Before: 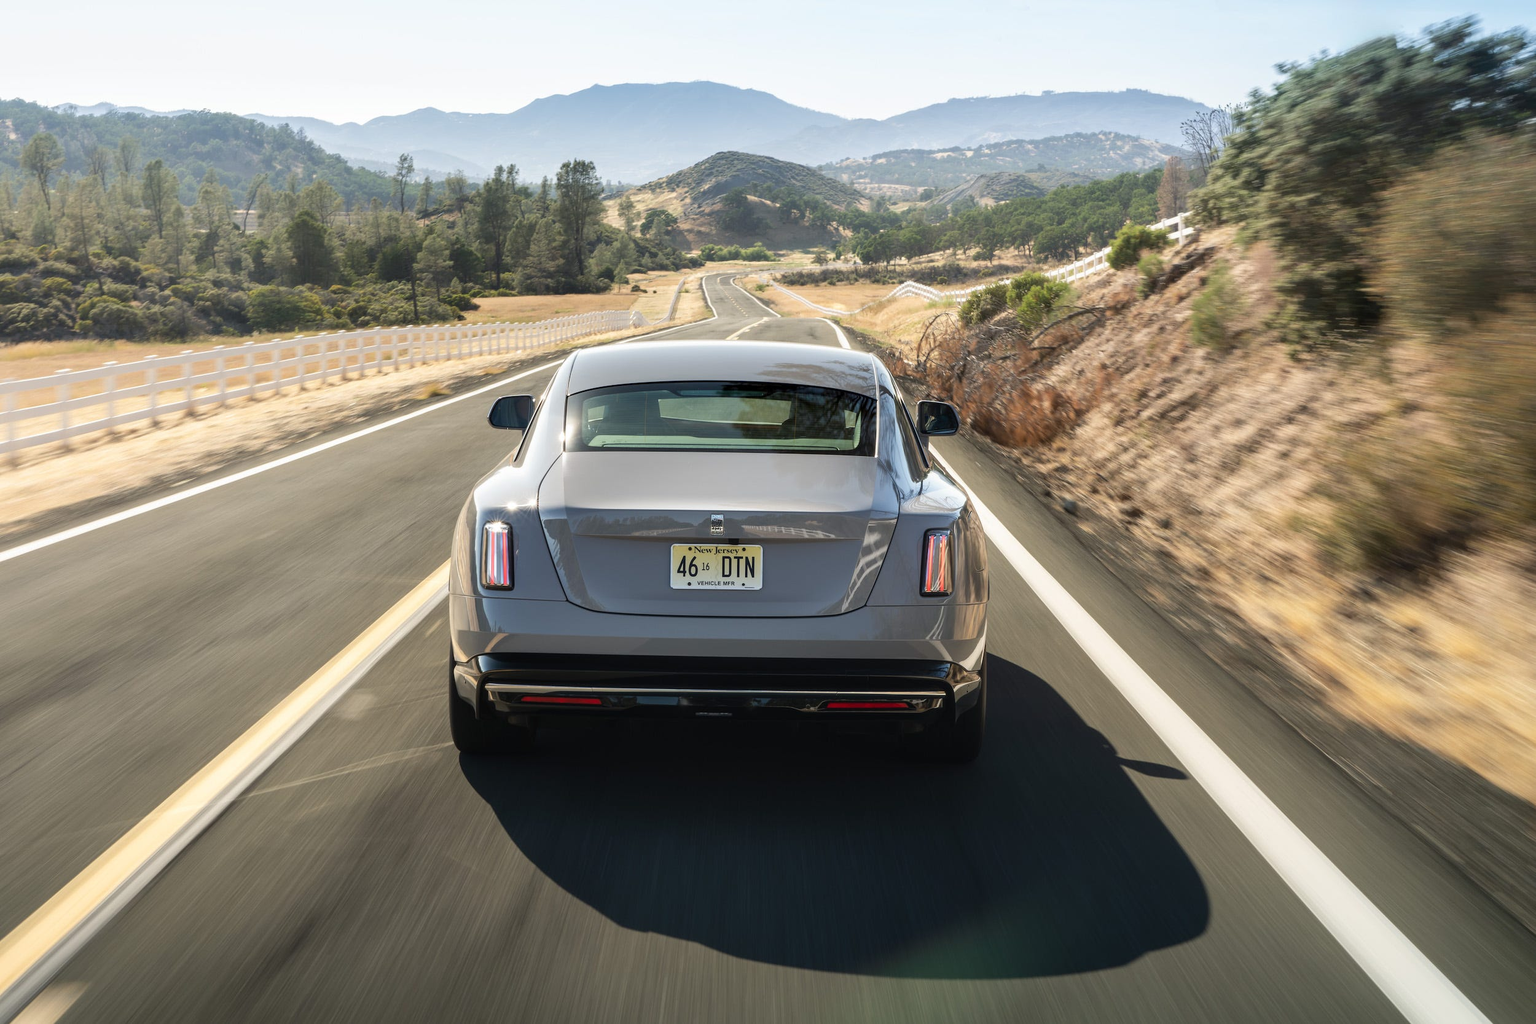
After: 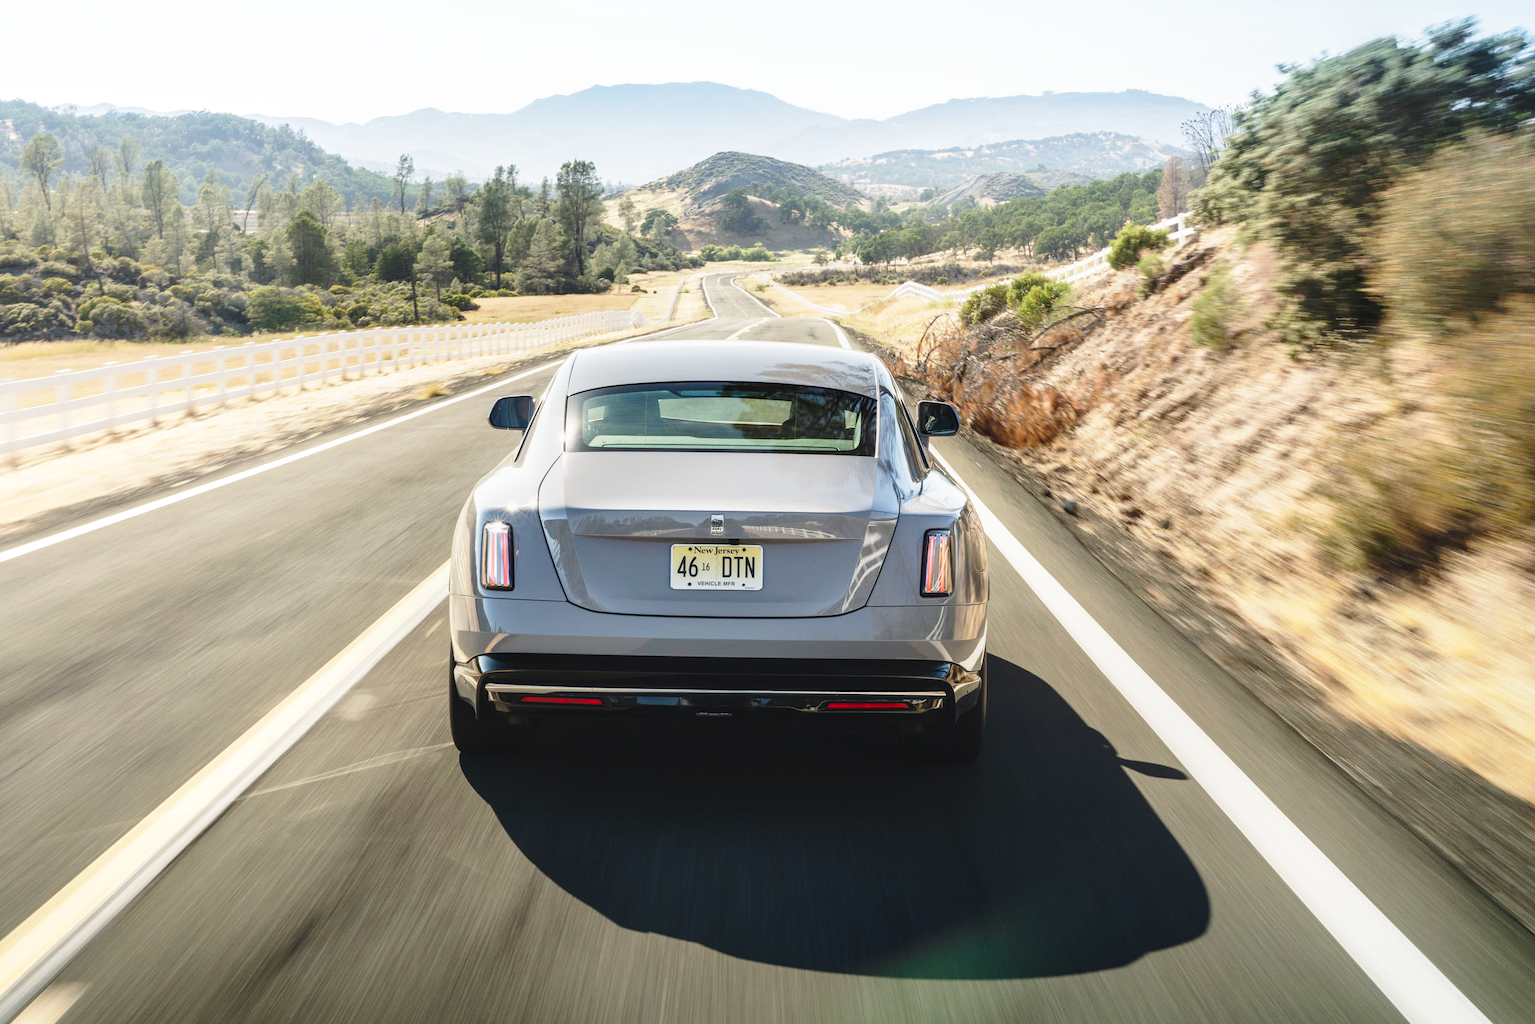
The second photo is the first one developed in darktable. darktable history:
base curve: curves: ch0 [(0, 0) (0.028, 0.03) (0.121, 0.232) (0.46, 0.748) (0.859, 0.968) (1, 1)], preserve colors none
local contrast: detail 110%
